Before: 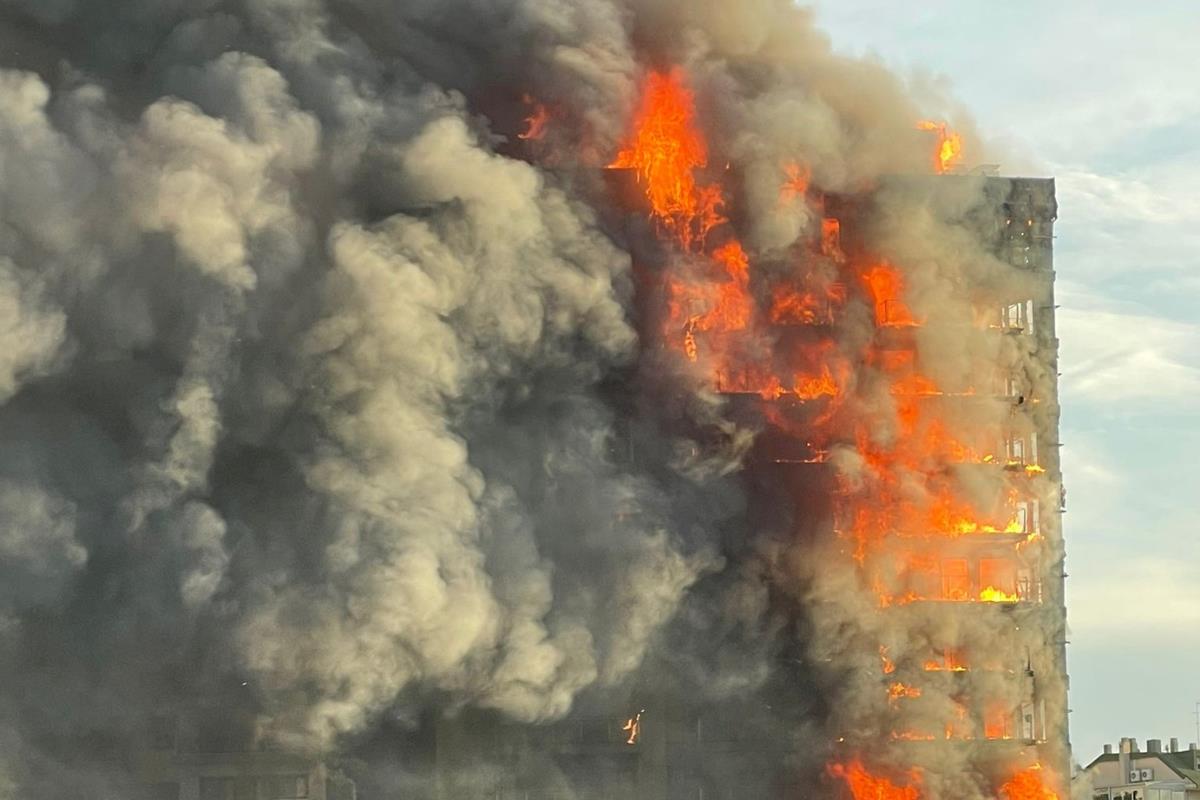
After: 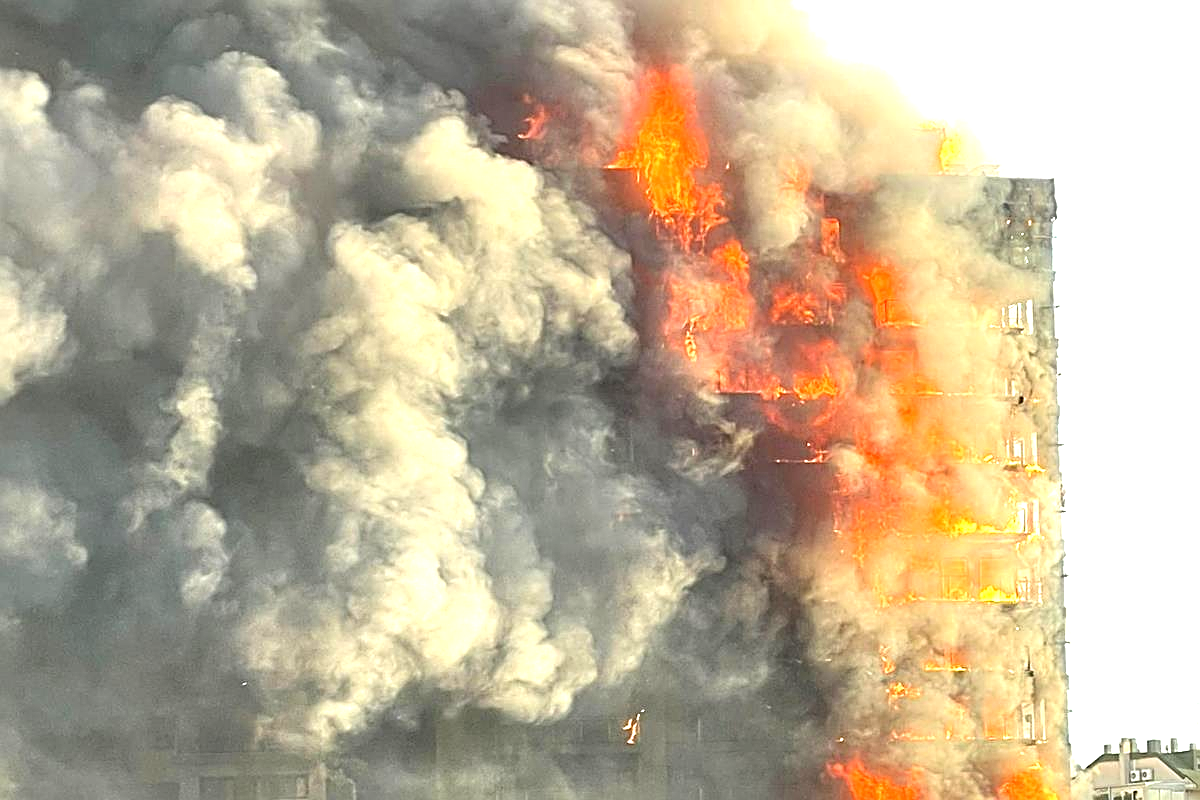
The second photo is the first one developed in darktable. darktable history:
exposure: exposure 1.201 EV, compensate highlight preservation false
sharpen: radius 2.558, amount 0.637
